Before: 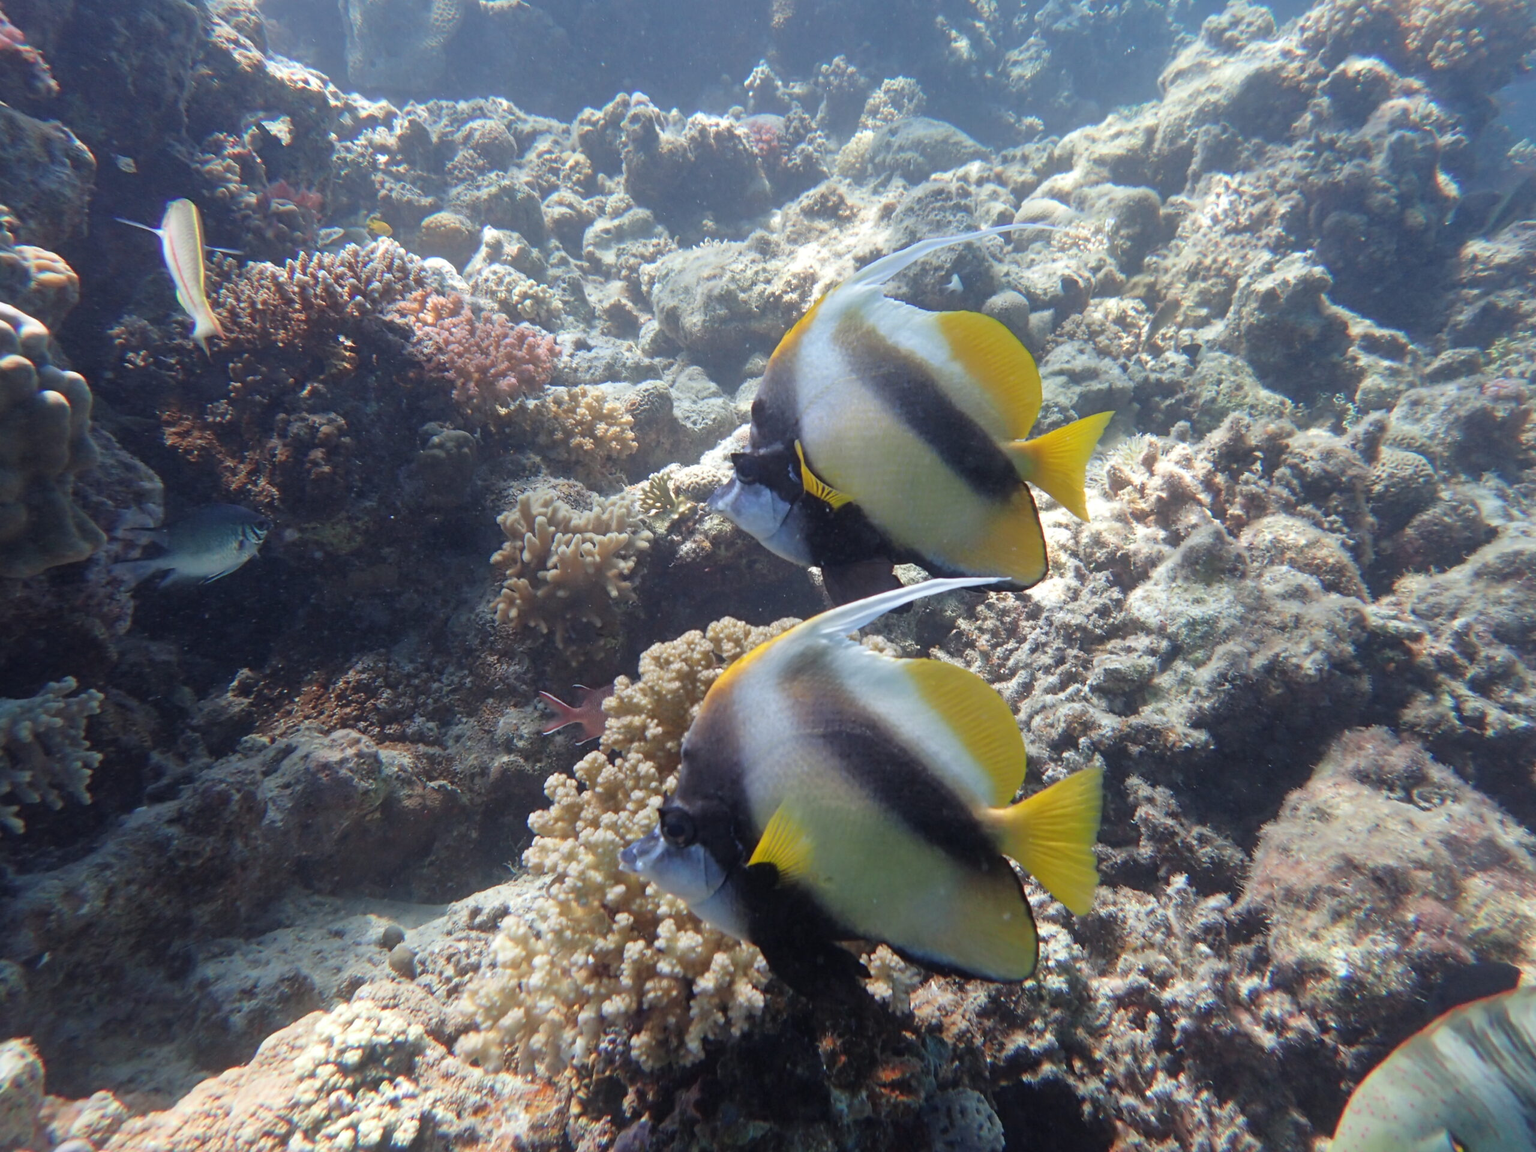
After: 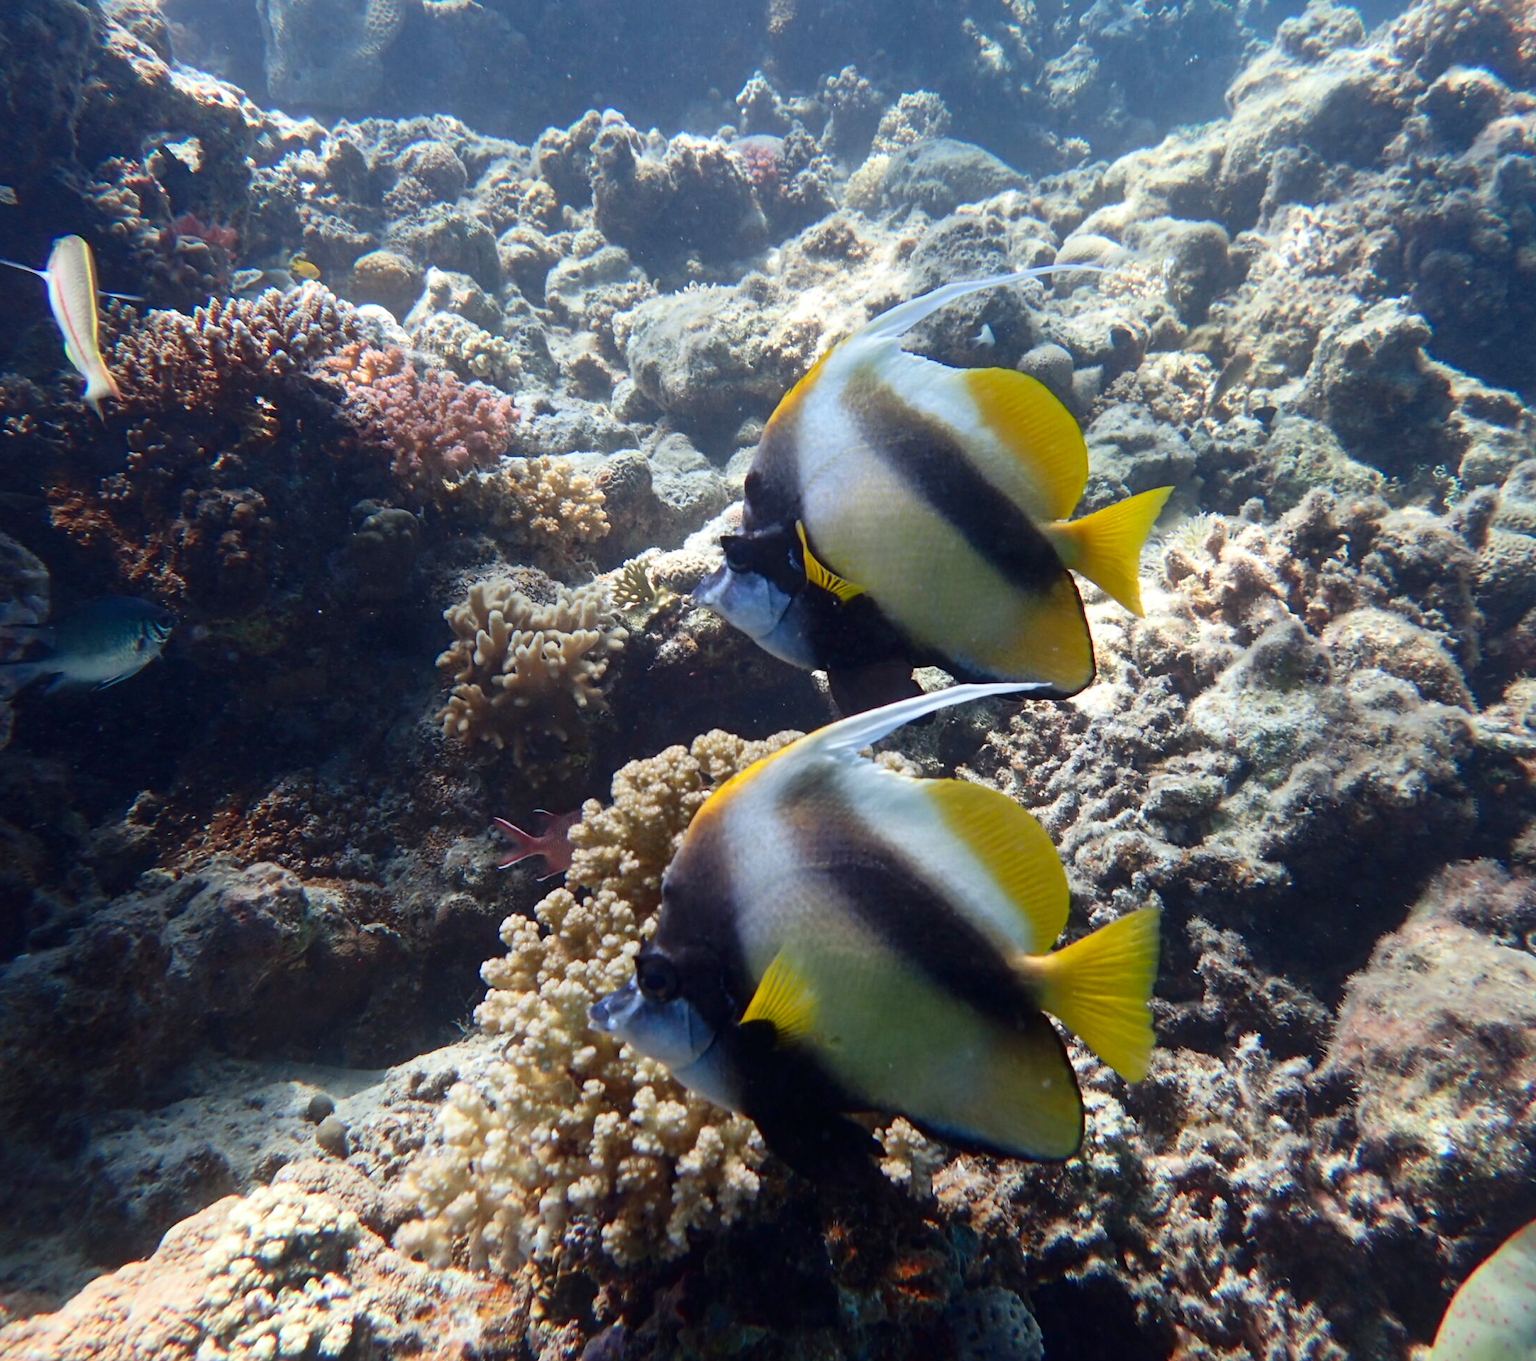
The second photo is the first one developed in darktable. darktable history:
crop: left 7.943%, right 7.463%
contrast brightness saturation: contrast 0.192, brightness -0.103, saturation 0.214
